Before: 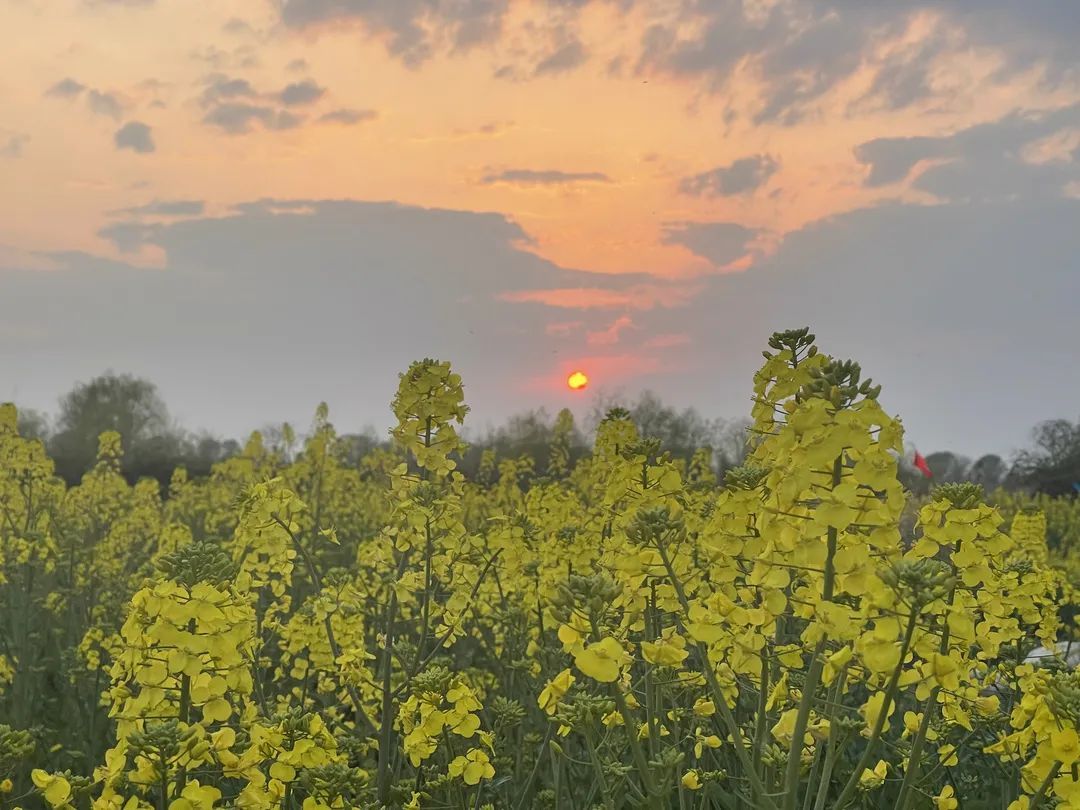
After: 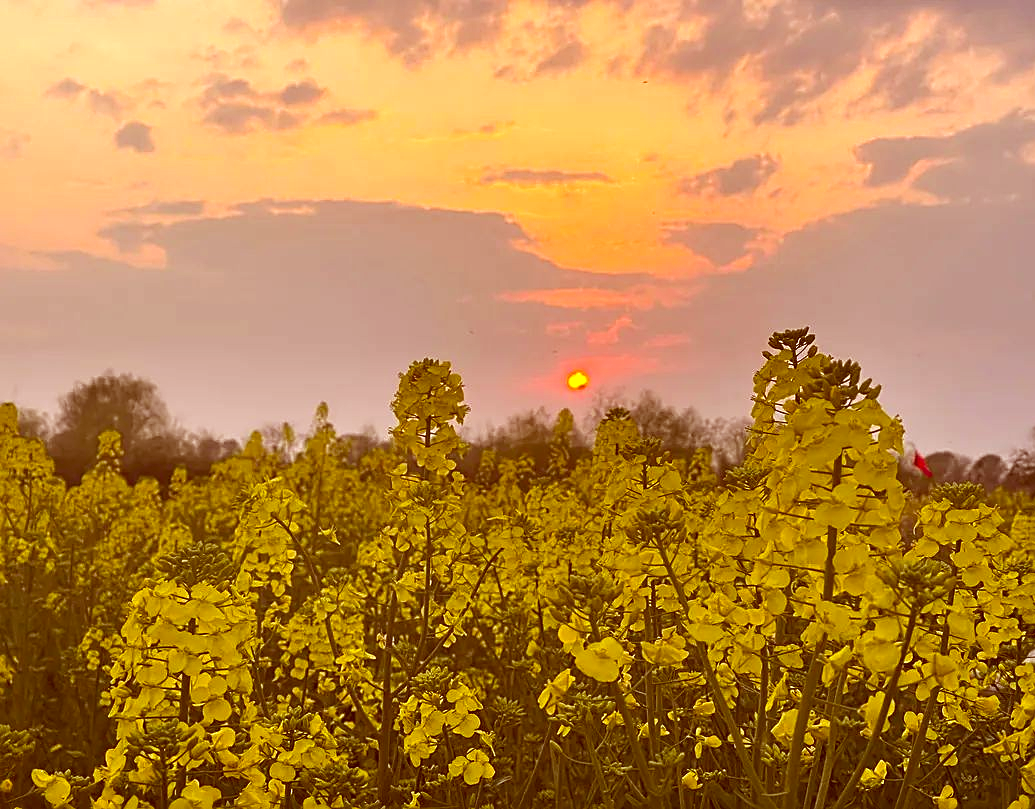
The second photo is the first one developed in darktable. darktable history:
color correction: highlights a* 9.03, highlights b* 8.71, shadows a* 40, shadows b* 40, saturation 0.8
crop: right 4.126%, bottom 0.031%
sharpen: on, module defaults
color balance rgb: linear chroma grading › global chroma 9%, perceptual saturation grading › global saturation 36%, perceptual saturation grading › shadows 35%, perceptual brilliance grading › global brilliance 15%, perceptual brilliance grading › shadows -35%, global vibrance 15%
